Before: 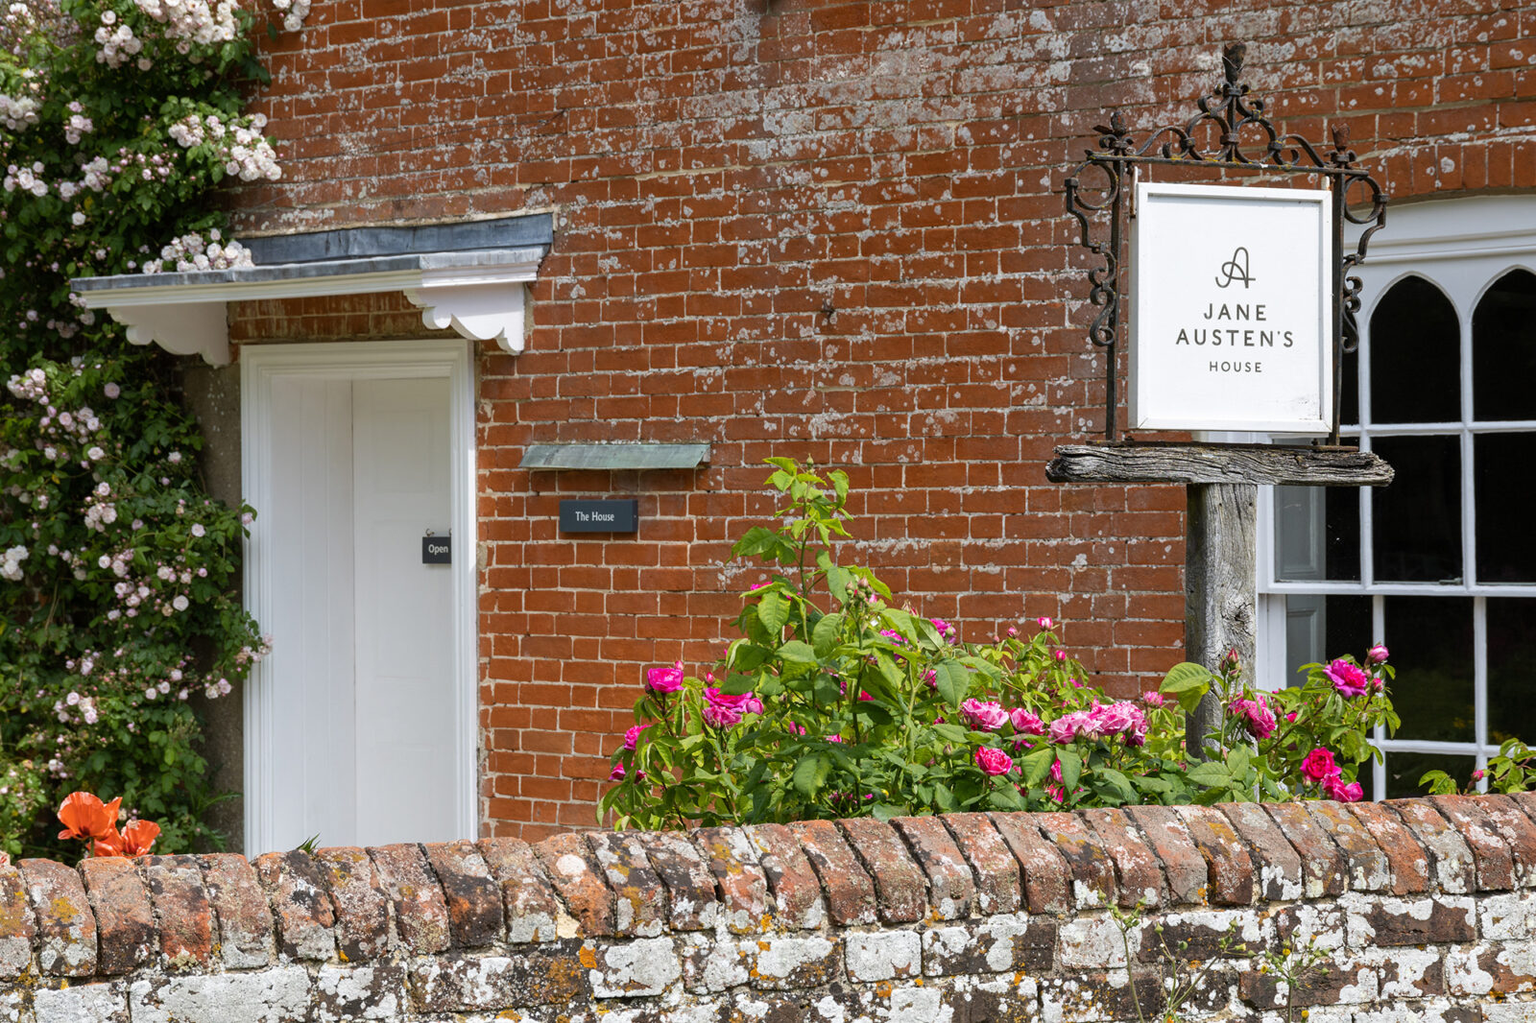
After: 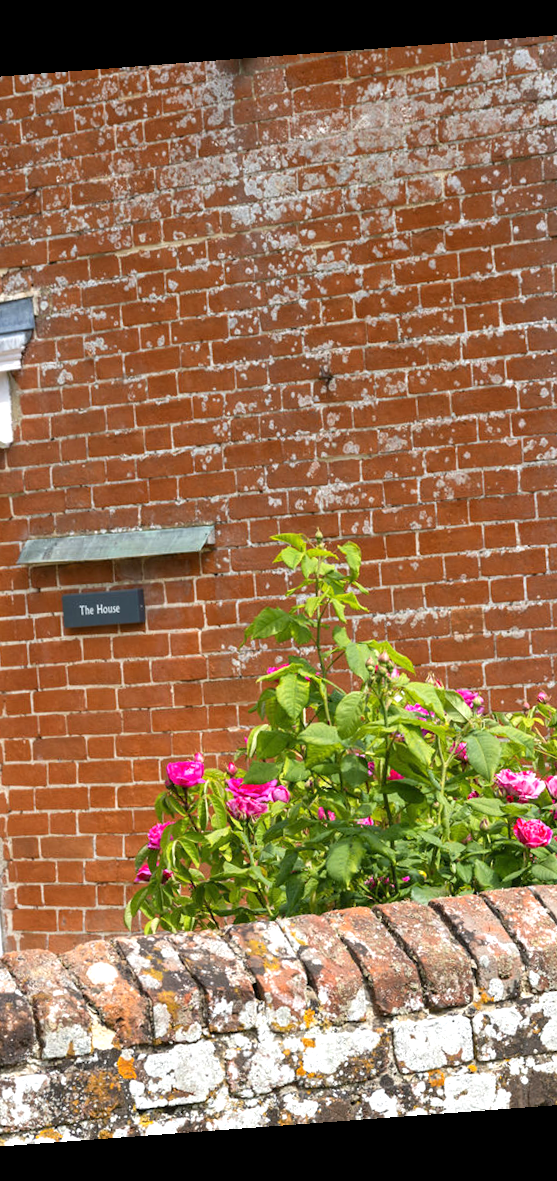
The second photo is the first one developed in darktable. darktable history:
rotate and perspective: rotation -4.25°, automatic cropping off
exposure: exposure 0.564 EV, compensate highlight preservation false
crop: left 33.36%, right 33.36%
